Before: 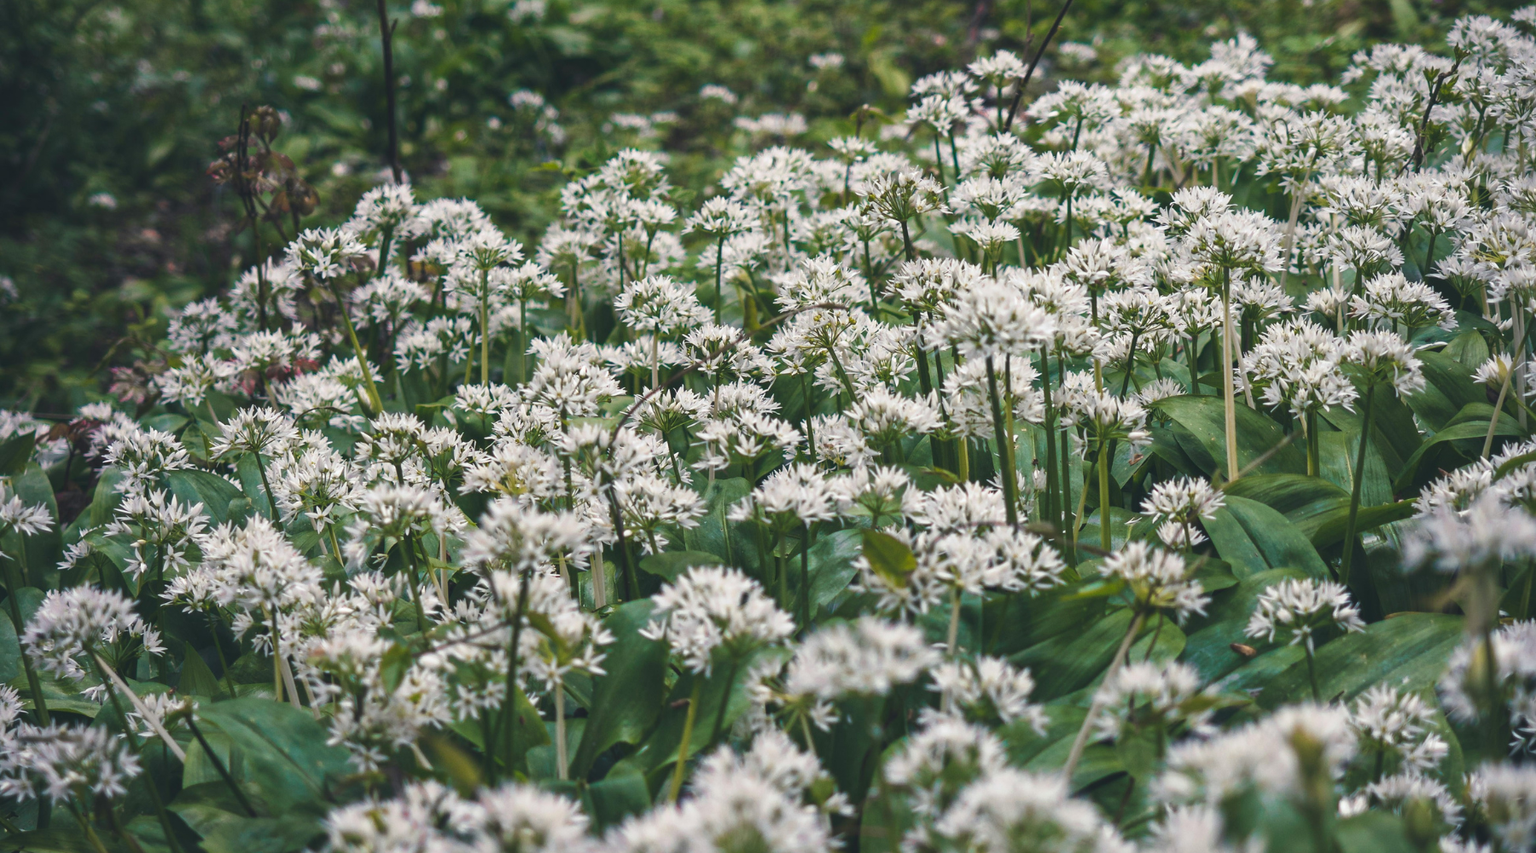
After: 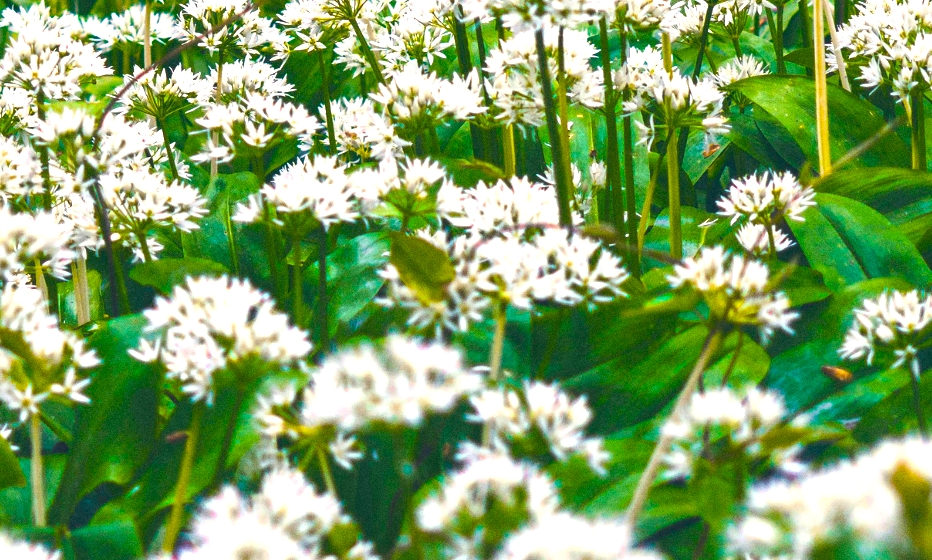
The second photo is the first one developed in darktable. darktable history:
color balance rgb: linear chroma grading › global chroma 42%, perceptual saturation grading › global saturation 42%, perceptual brilliance grading › global brilliance 25%, global vibrance 33%
crop: left 34.479%, top 38.822%, right 13.718%, bottom 5.172%
exposure: exposure 0.15 EV, compensate highlight preservation false
grain: coarseness 0.09 ISO
